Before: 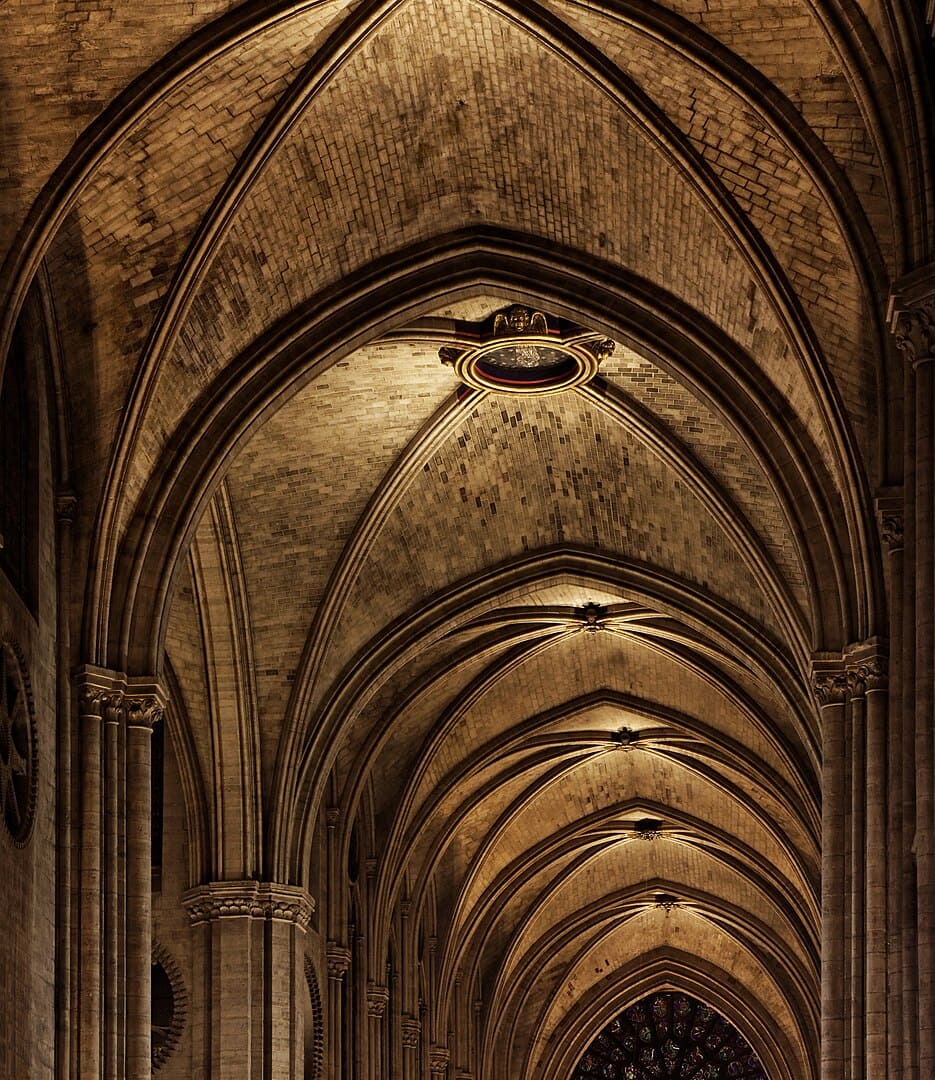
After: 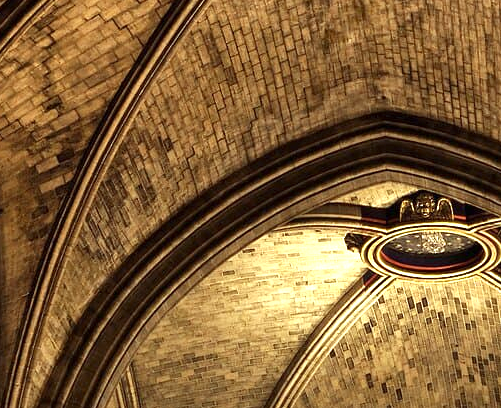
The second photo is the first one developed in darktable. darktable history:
white balance: red 1.009, blue 0.985
crop: left 10.121%, top 10.631%, right 36.218%, bottom 51.526%
exposure: exposure 1 EV, compensate highlight preservation false
color correction: highlights a* -6.69, highlights b* 0.49
